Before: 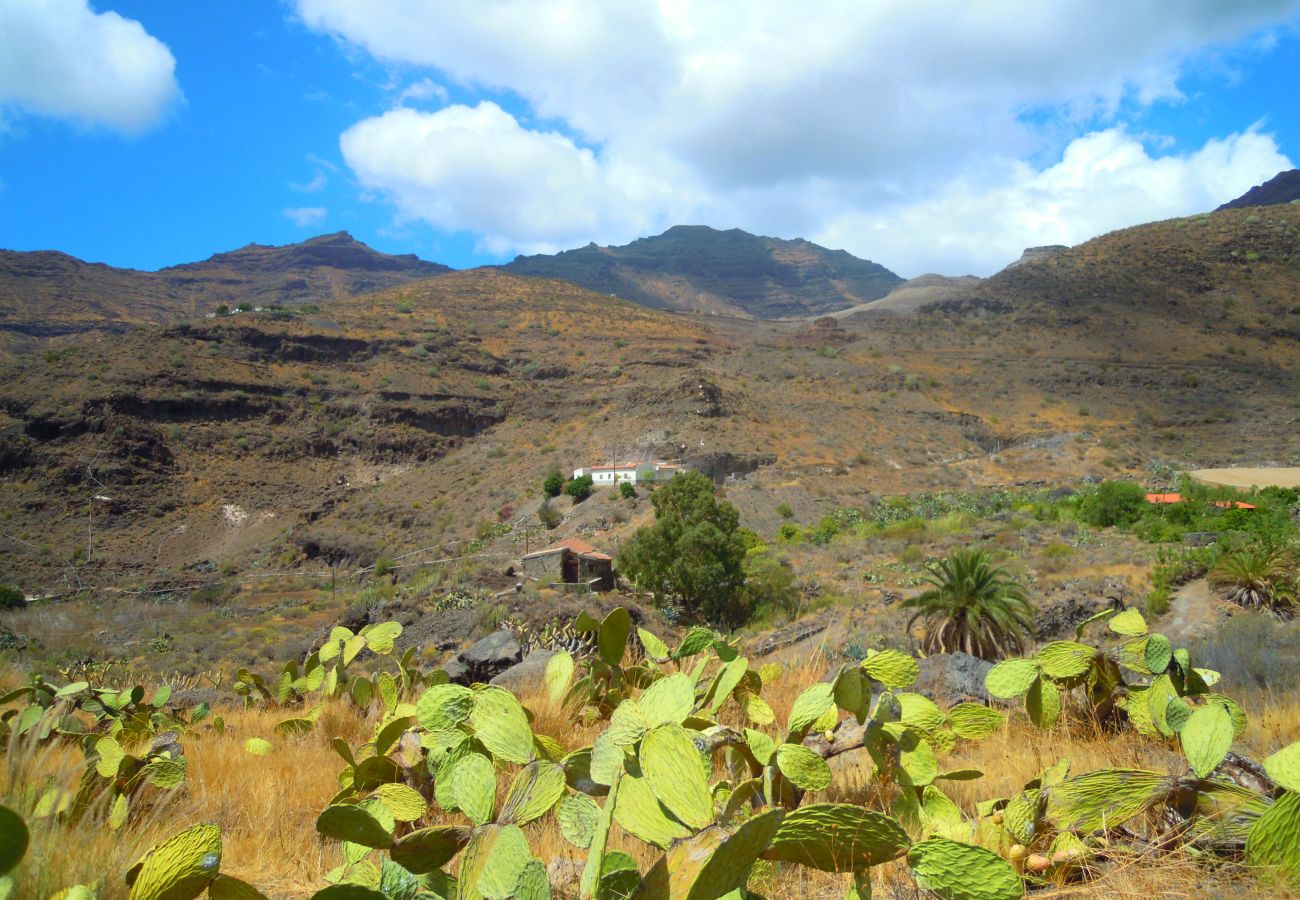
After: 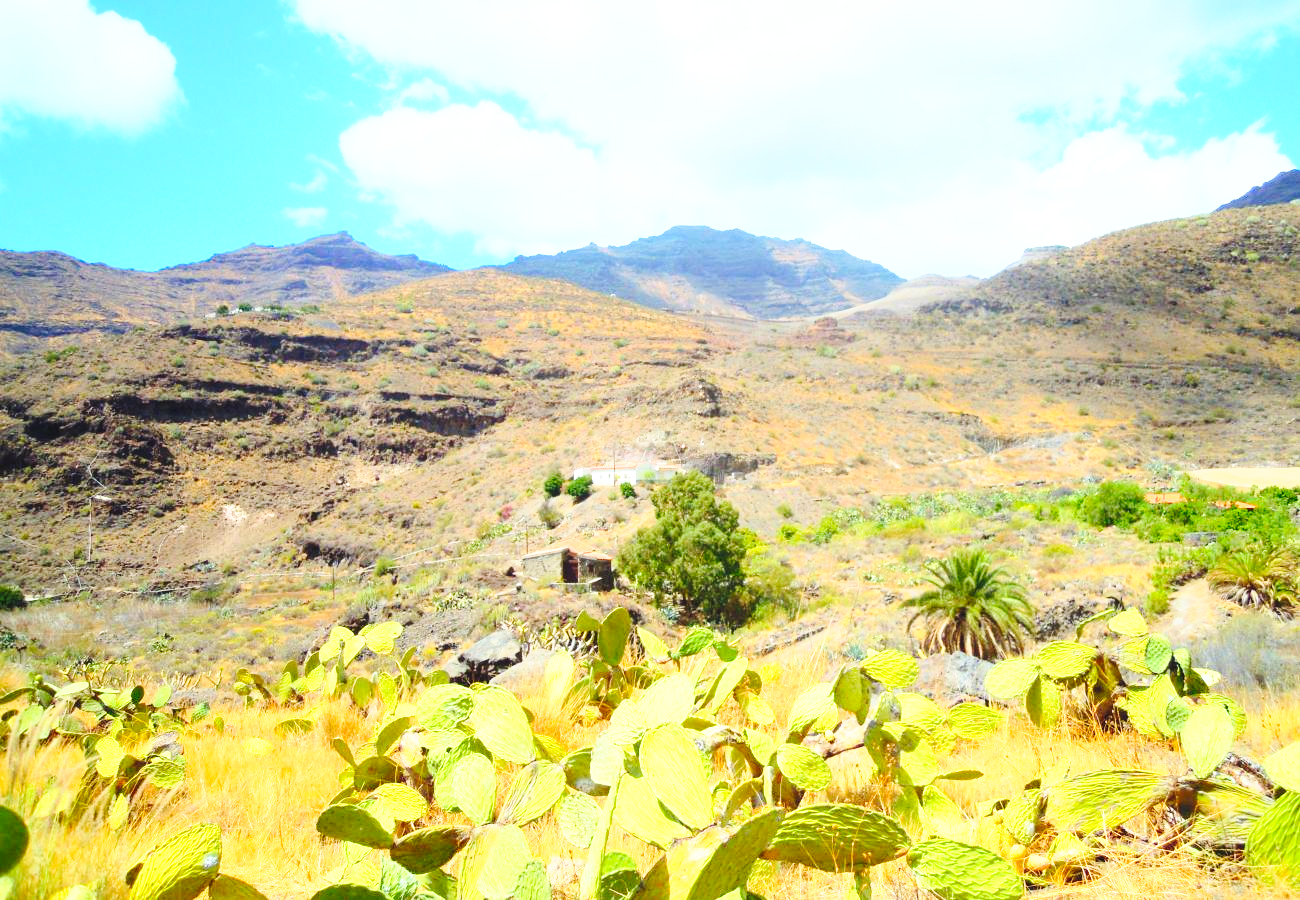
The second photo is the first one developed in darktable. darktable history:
base curve: curves: ch0 [(0, 0) (0.028, 0.03) (0.121, 0.232) (0.46, 0.748) (0.859, 0.968) (1, 1)], preserve colors none
exposure: black level correction 0, exposure 0.5 EV, compensate highlight preservation false
contrast brightness saturation: contrast 0.2, brightness 0.16, saturation 0.22
